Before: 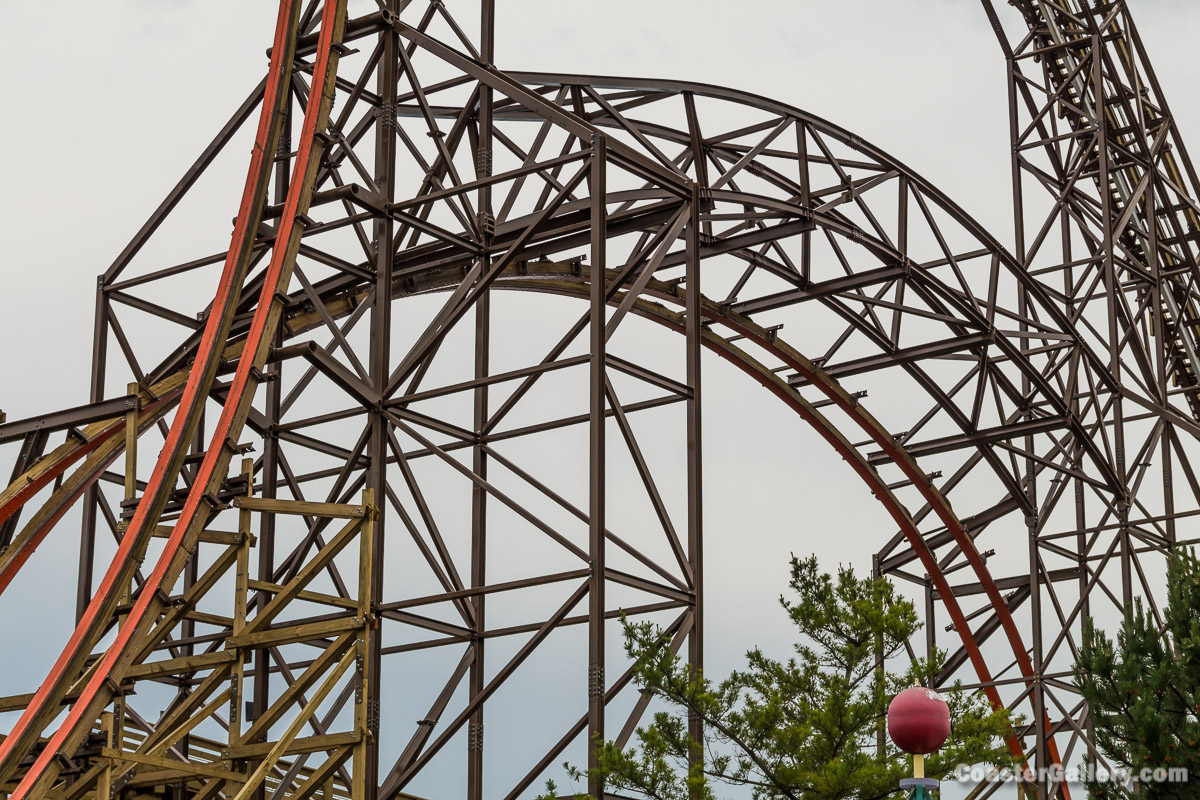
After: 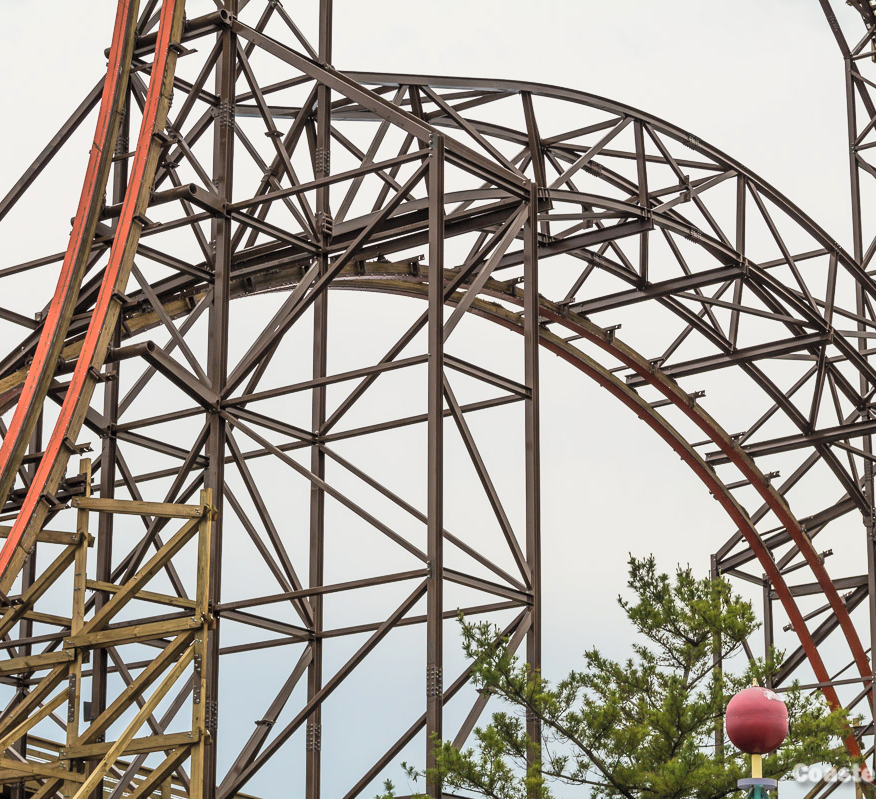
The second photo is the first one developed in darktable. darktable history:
exposure: exposure 0.086 EV, compensate highlight preservation false
contrast brightness saturation: contrast 0.144, brightness 0.222
crop: left 13.55%, top 0%, right 13.436%
